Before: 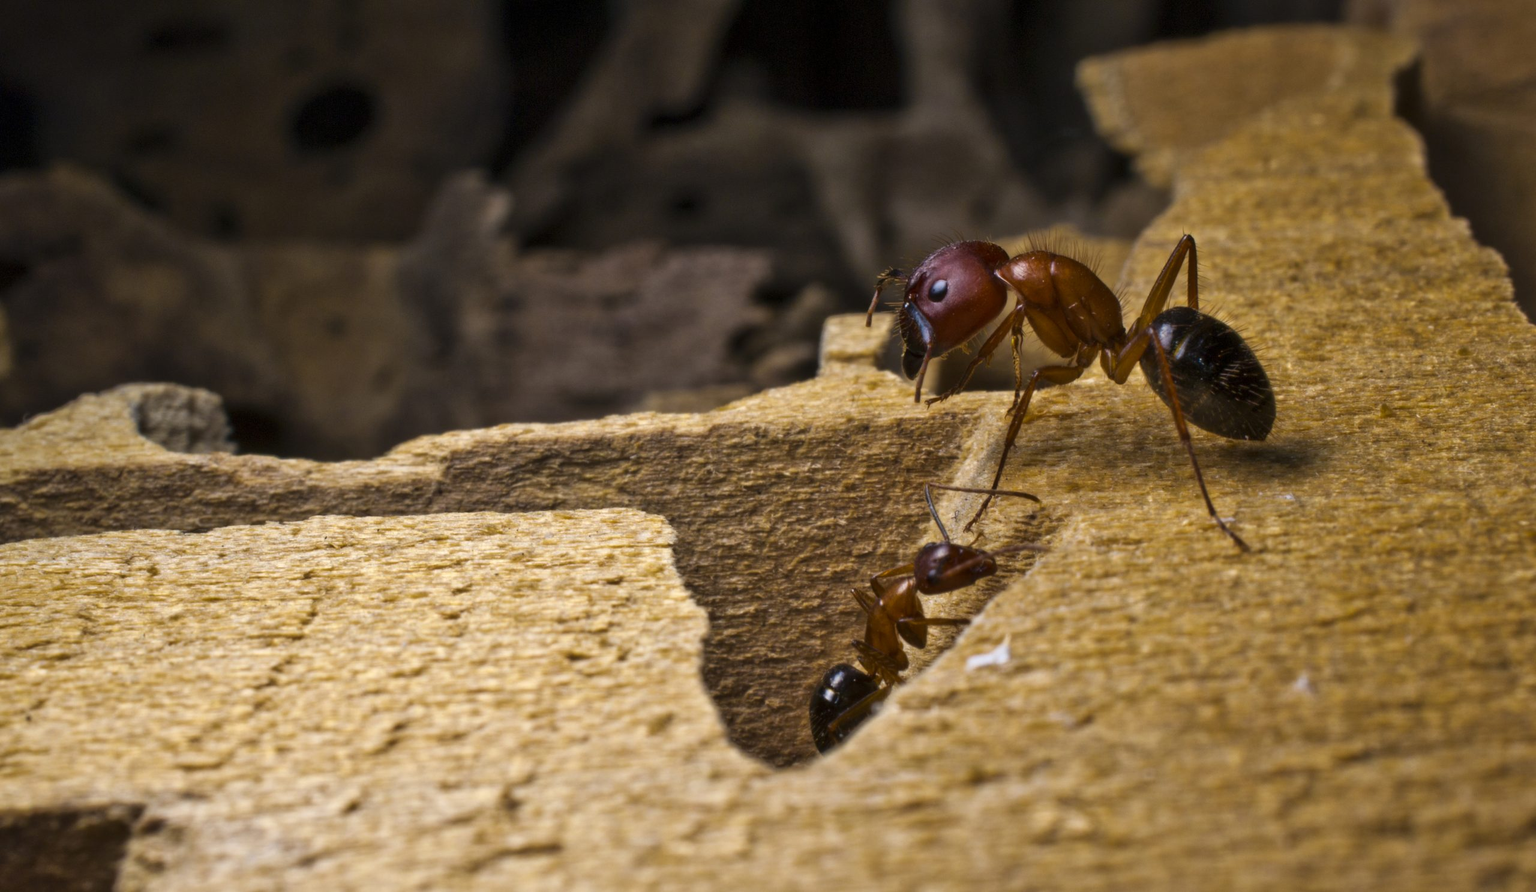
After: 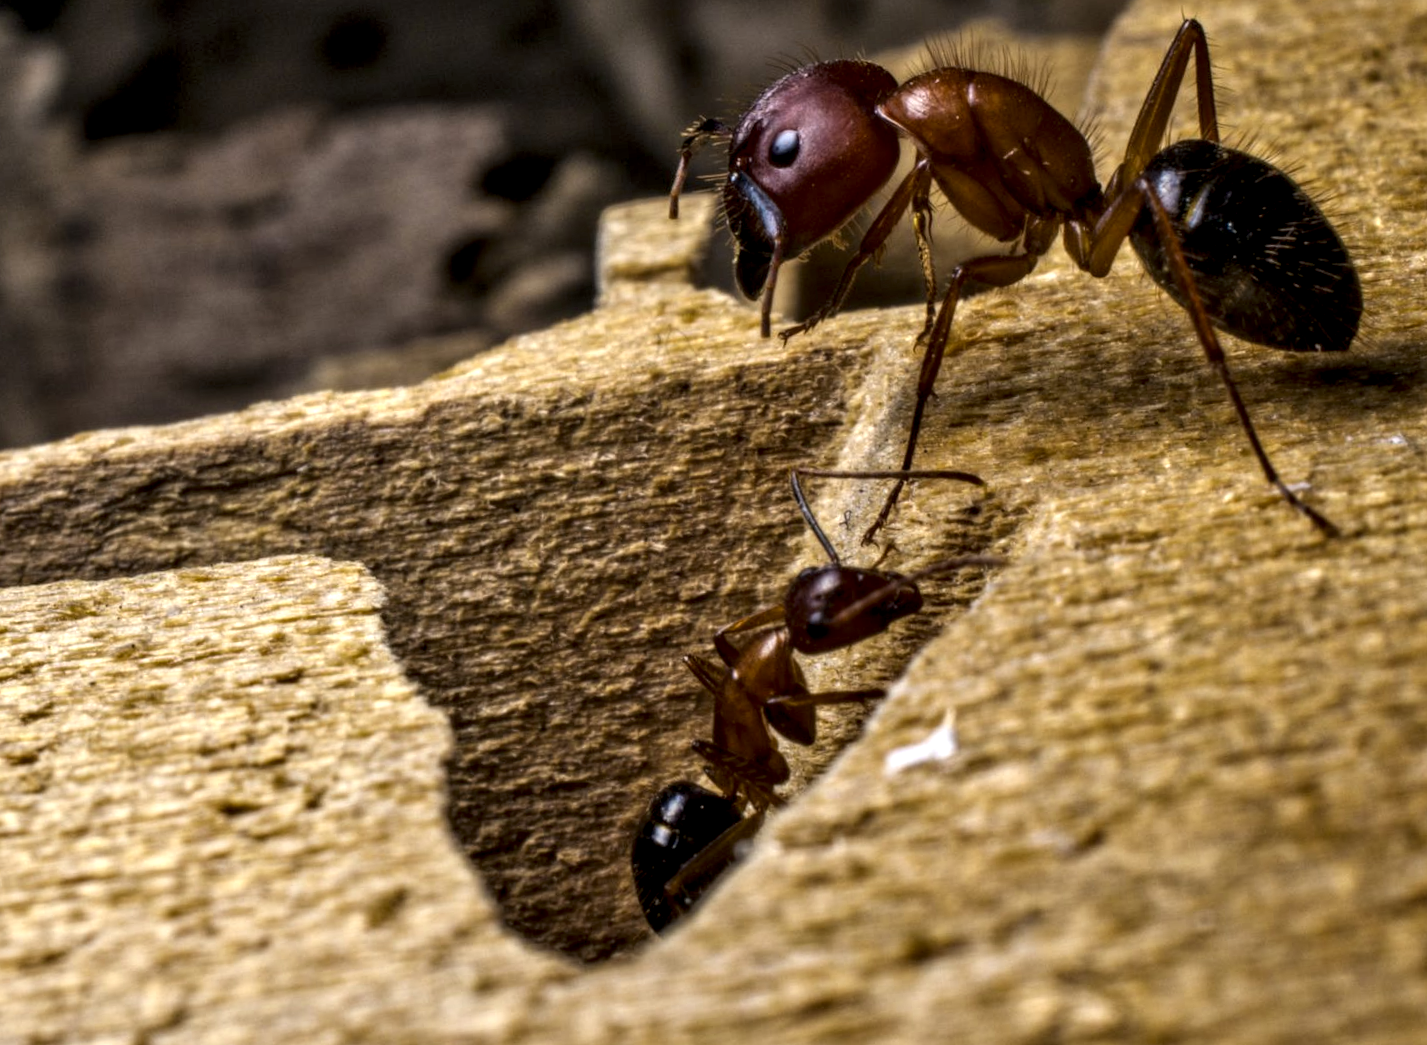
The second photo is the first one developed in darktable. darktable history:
crop and rotate: left 28.256%, top 17.734%, right 12.656%, bottom 3.573%
local contrast: highlights 12%, shadows 38%, detail 183%, midtone range 0.471
rotate and perspective: rotation -5°, crop left 0.05, crop right 0.952, crop top 0.11, crop bottom 0.89
